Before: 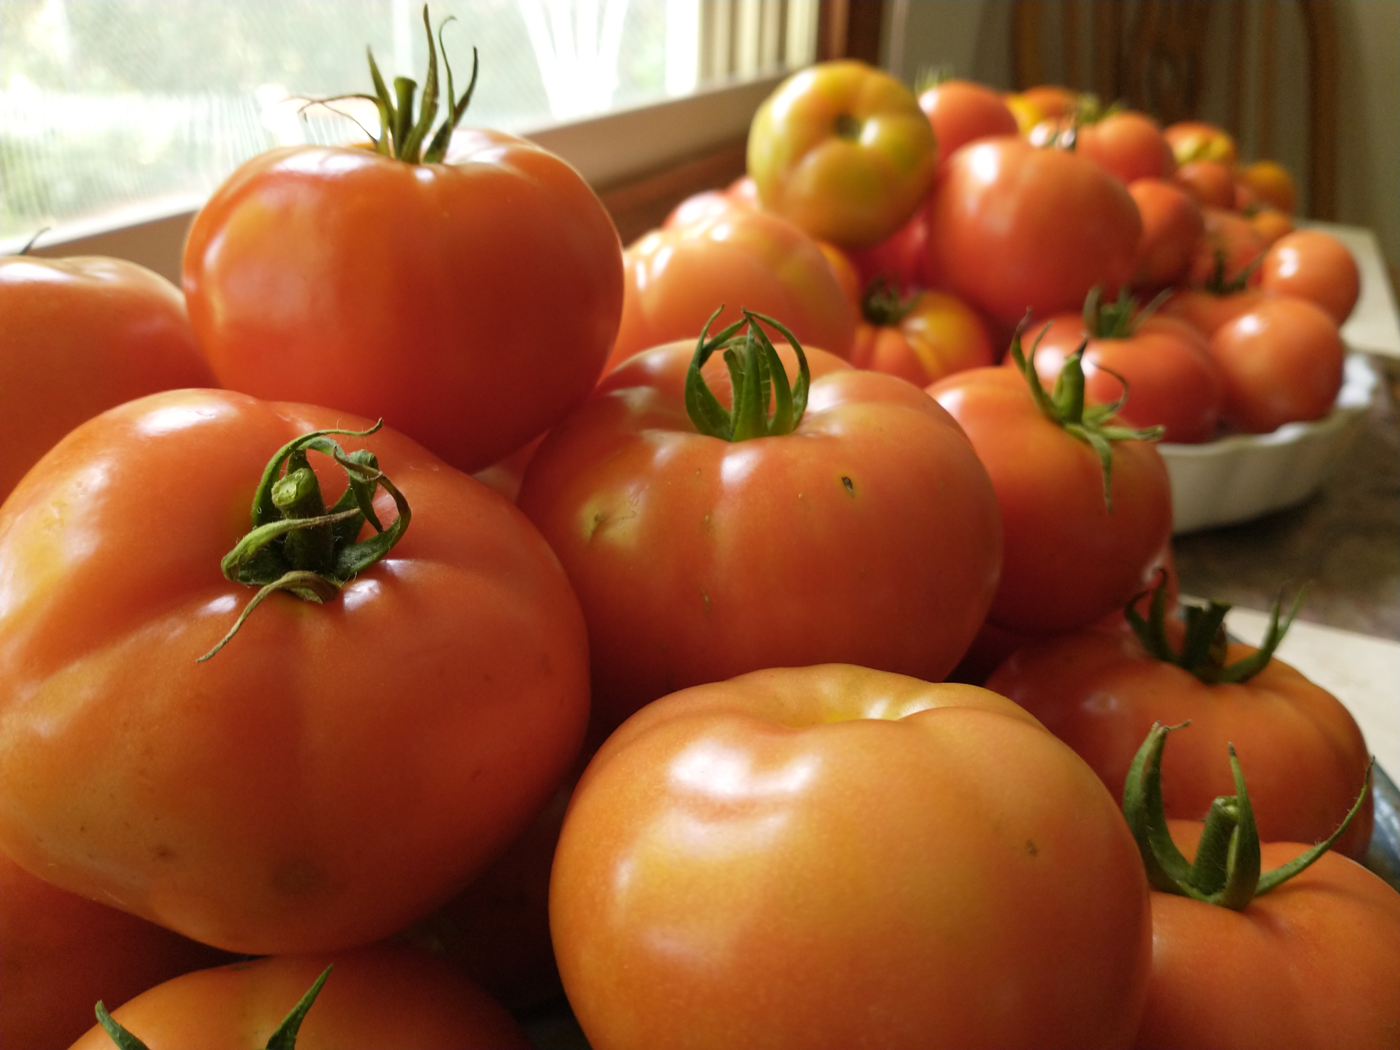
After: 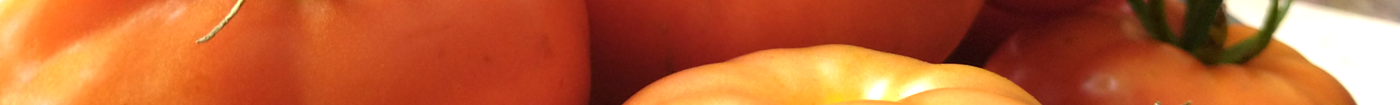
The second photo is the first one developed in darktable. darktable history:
exposure: exposure 0.935 EV, compensate highlight preservation false
crop and rotate: top 59.084%, bottom 30.916%
